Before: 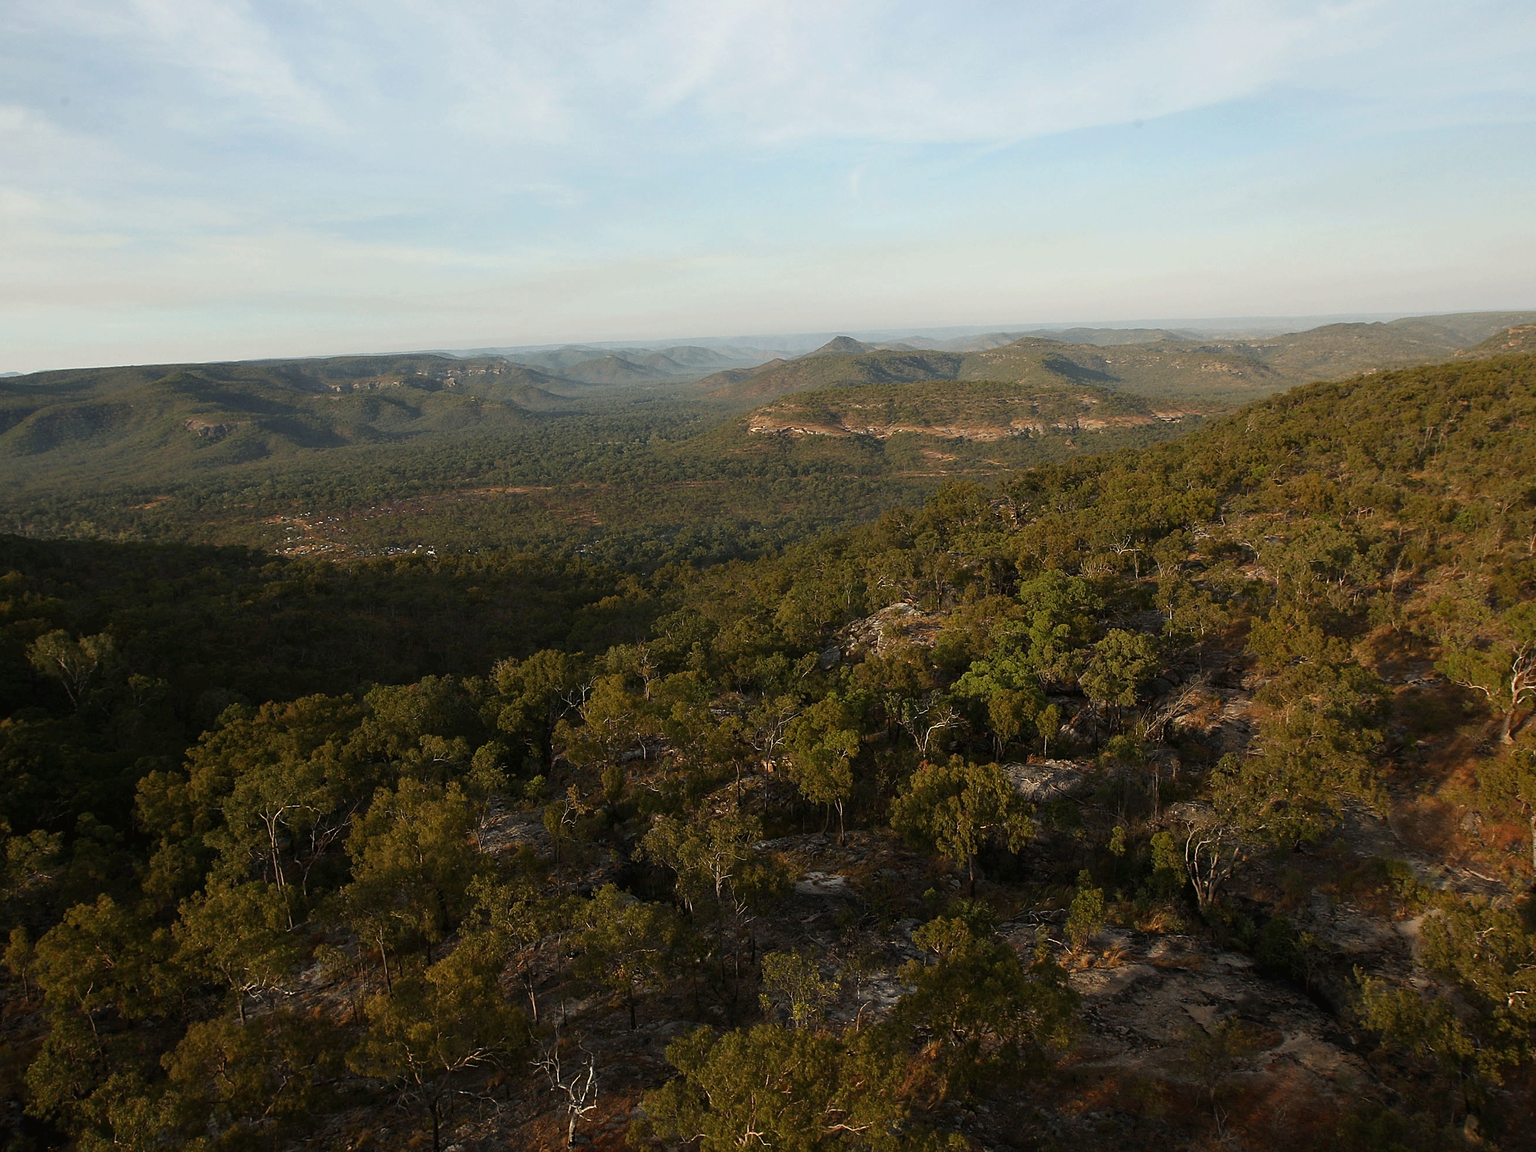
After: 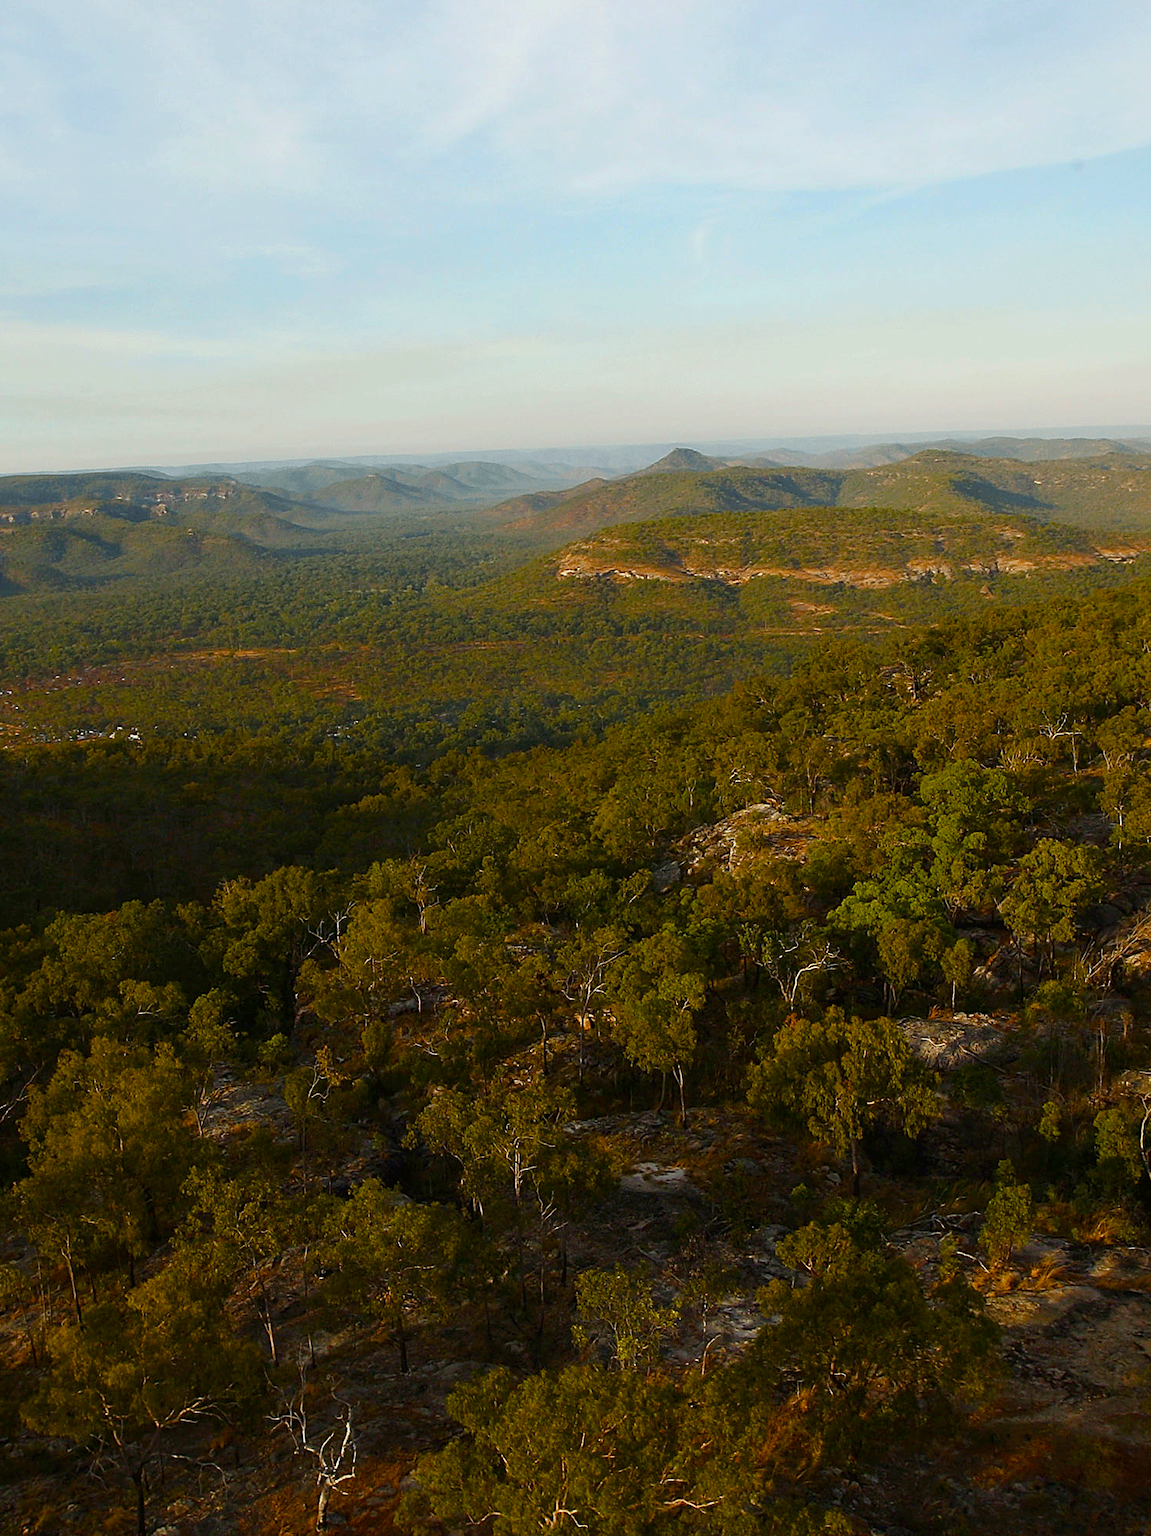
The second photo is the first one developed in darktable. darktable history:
crop: left 21.496%, right 22.254%
color balance rgb: linear chroma grading › global chroma 18.9%, perceptual saturation grading › global saturation 20%, perceptual saturation grading › highlights -25%, perceptual saturation grading › shadows 50%, global vibrance 18.93%
